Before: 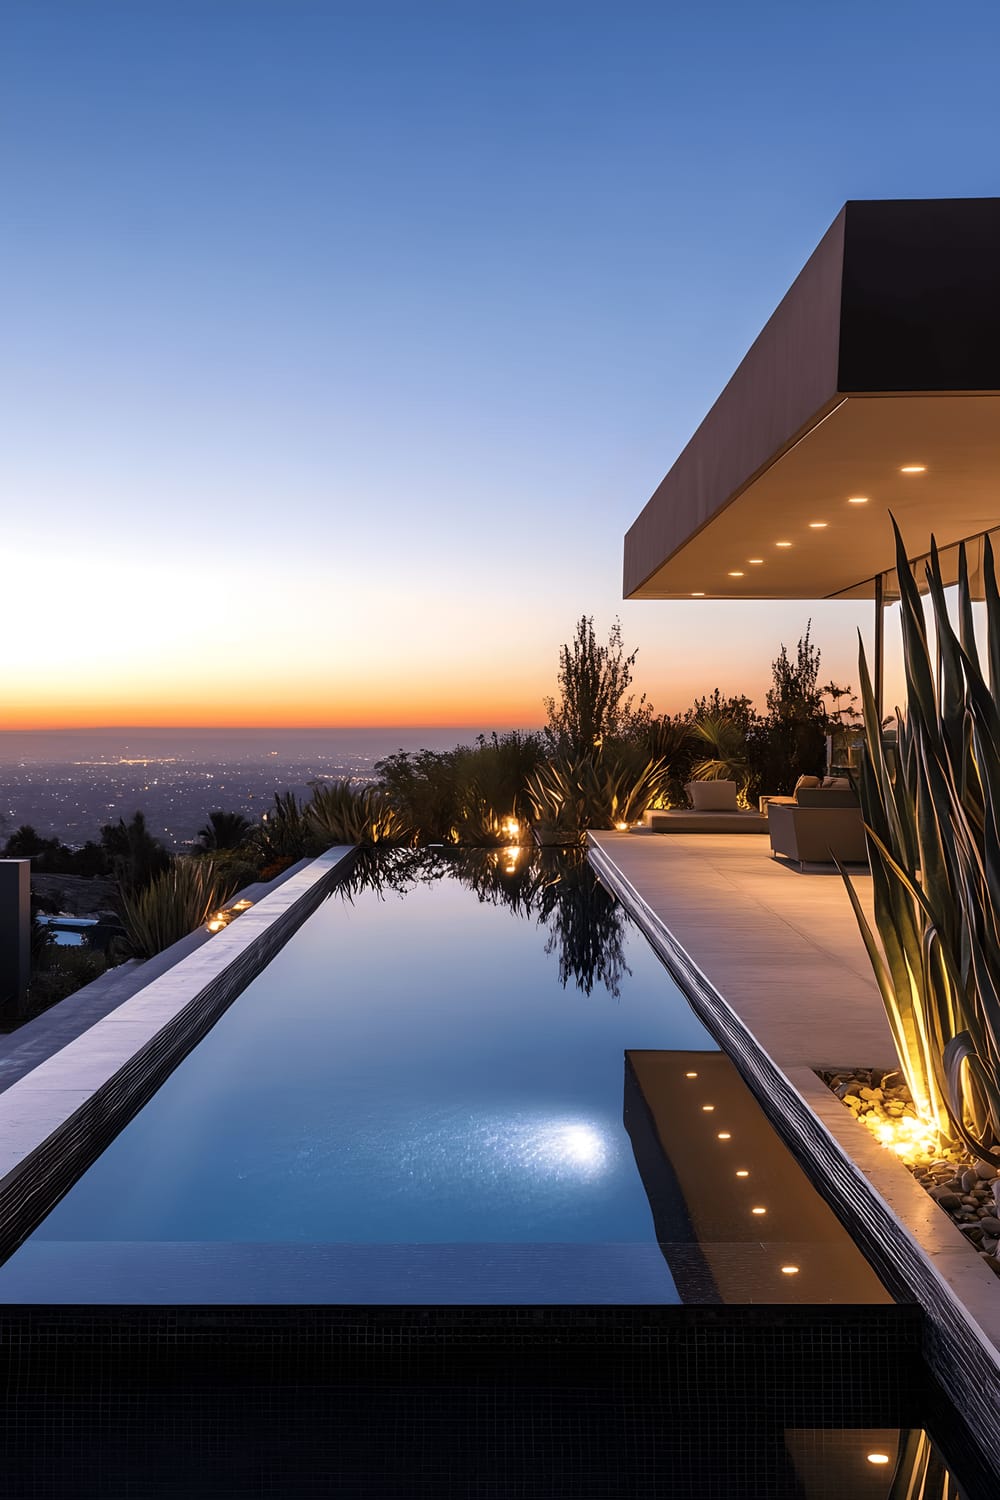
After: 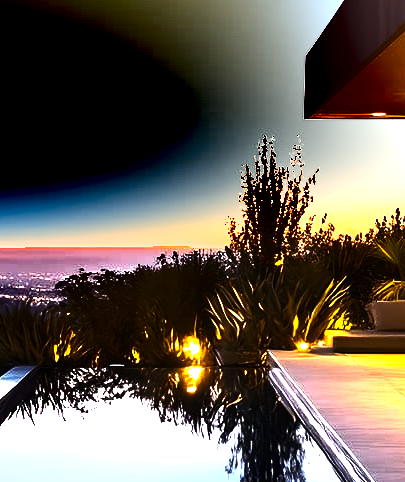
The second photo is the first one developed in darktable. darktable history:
crop: left 31.903%, top 32.022%, right 27.559%, bottom 35.806%
contrast brightness saturation: contrast 0.101, brightness 0.035, saturation 0.086
color balance rgb: perceptual saturation grading › global saturation 30.136%, perceptual brilliance grading › highlights 47.78%, perceptual brilliance grading › mid-tones 22.017%, perceptual brilliance grading › shadows -6.012%, global vibrance 9.529%
base curve: curves: ch0 [(0, 0) (0.472, 0.455) (1, 1)], preserve colors none
color correction: highlights a* -6.52, highlights b* 0.442
shadows and highlights: soften with gaussian
exposure: exposure 0.083 EV, compensate exposure bias true, compensate highlight preservation false
tone equalizer: -8 EV -0.771 EV, -7 EV -0.675 EV, -6 EV -0.617 EV, -5 EV -0.369 EV, -3 EV 0.393 EV, -2 EV 0.6 EV, -1 EV 0.678 EV, +0 EV 0.74 EV, edges refinement/feathering 500, mask exposure compensation -1.57 EV, preserve details no
